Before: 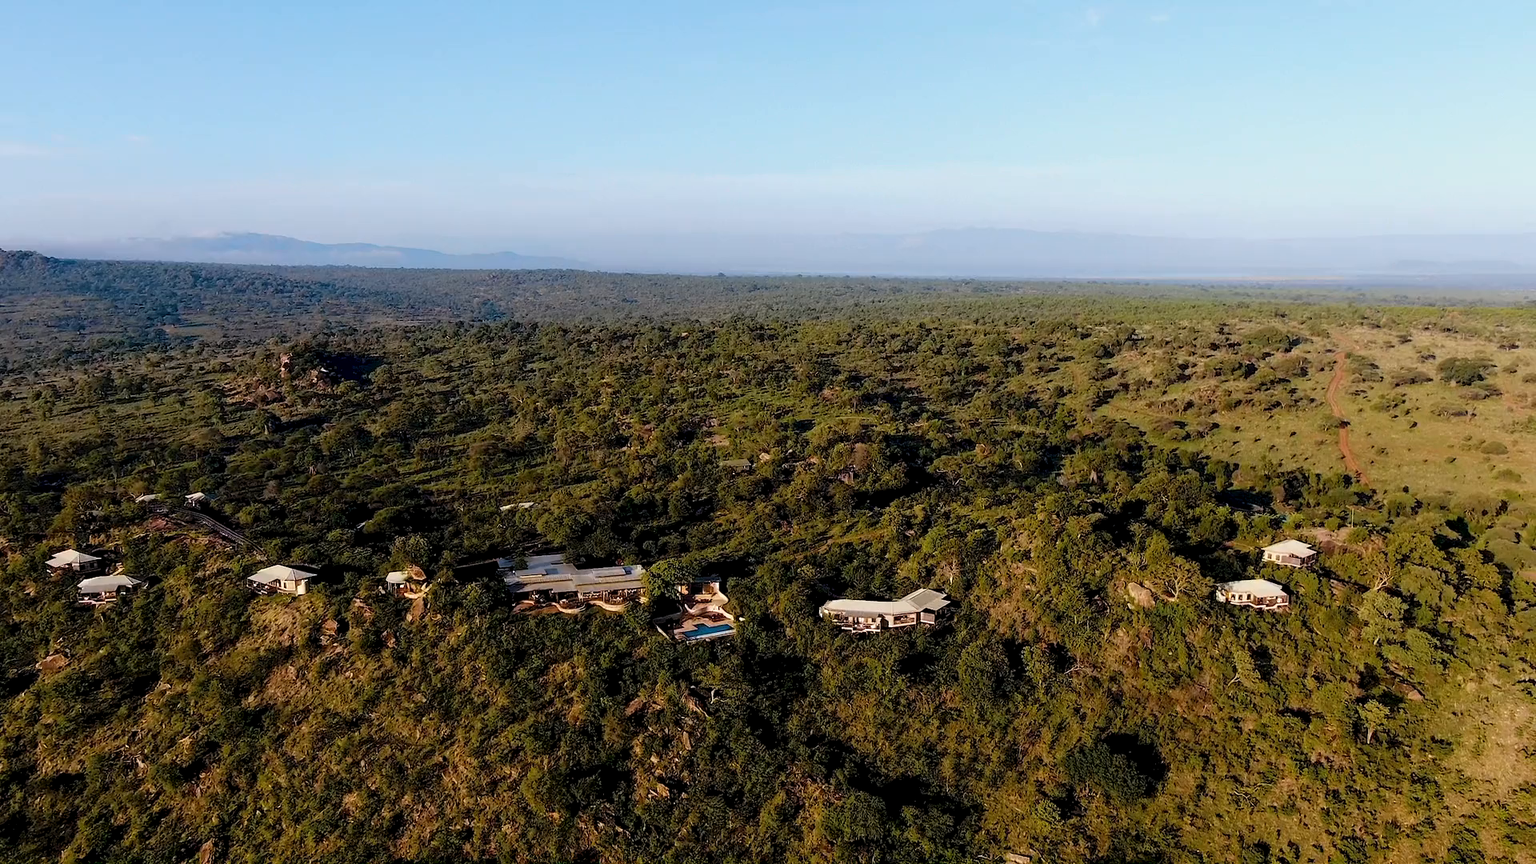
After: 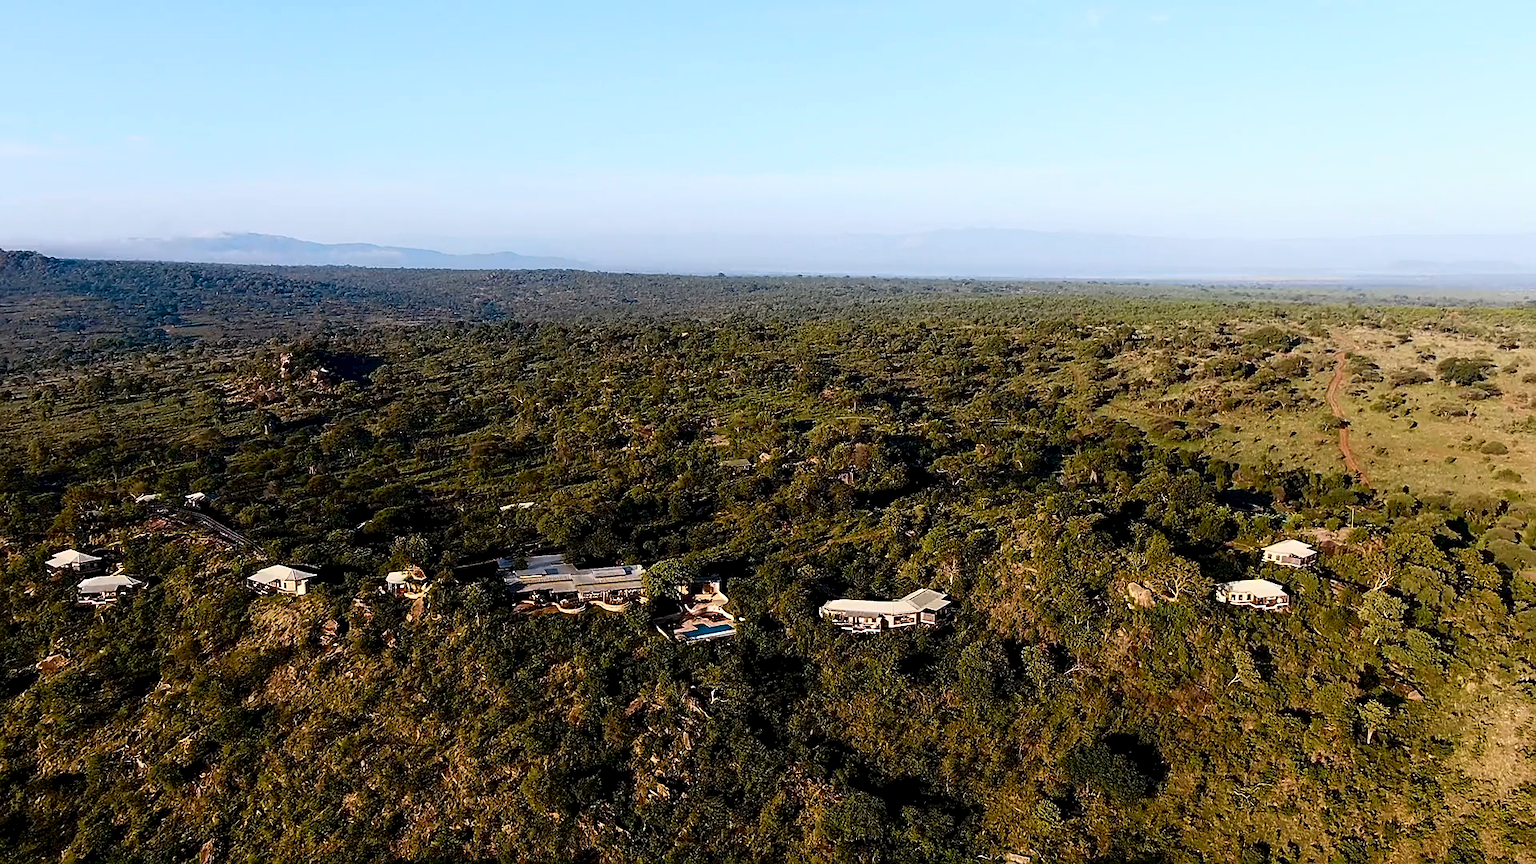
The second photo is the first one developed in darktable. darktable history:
rgb curve: curves: ch0 [(0, 0) (0.053, 0.068) (0.122, 0.128) (1, 1)]
contrast brightness saturation: contrast 0.28
sharpen: on, module defaults
